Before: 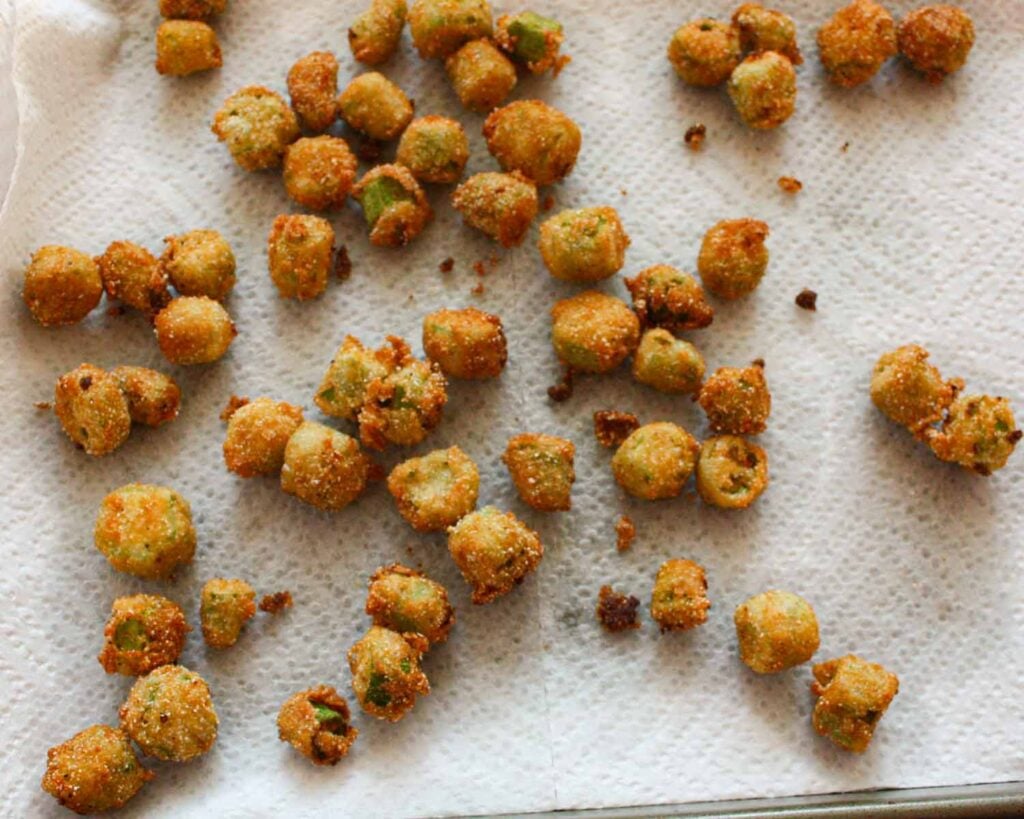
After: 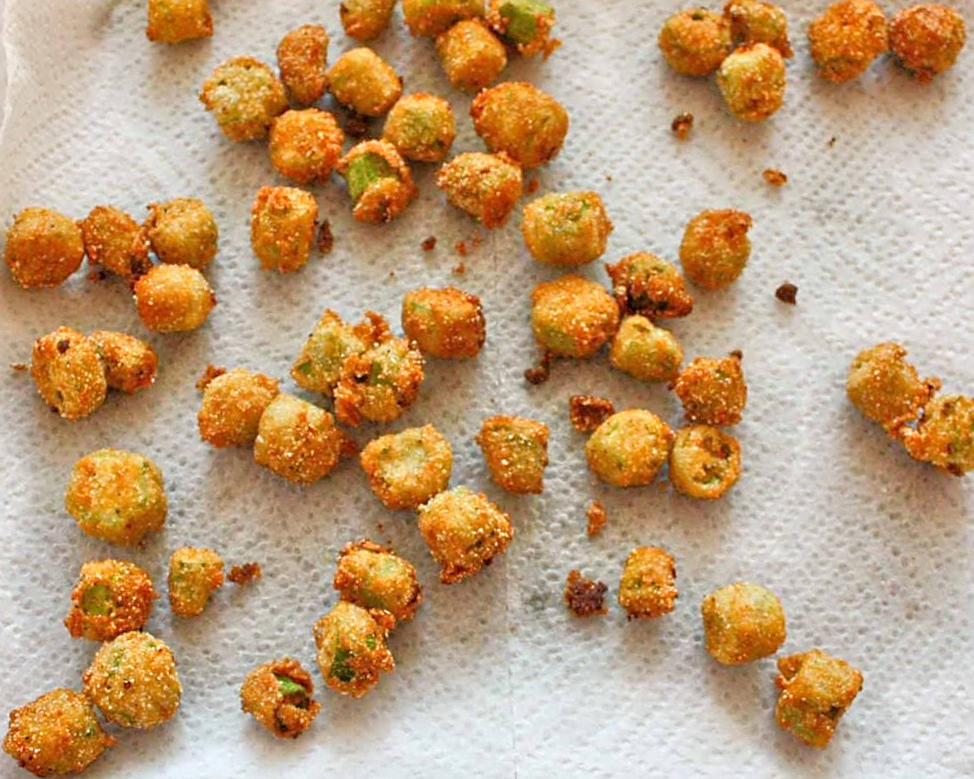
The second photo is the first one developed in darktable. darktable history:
color correction: highlights a* 0.003, highlights b* -0.283
tone equalizer: -7 EV 0.15 EV, -6 EV 0.6 EV, -5 EV 1.15 EV, -4 EV 1.33 EV, -3 EV 1.15 EV, -2 EV 0.6 EV, -1 EV 0.15 EV, mask exposure compensation -0.5 EV
sharpen: on, module defaults
crop and rotate: angle -2.38°
